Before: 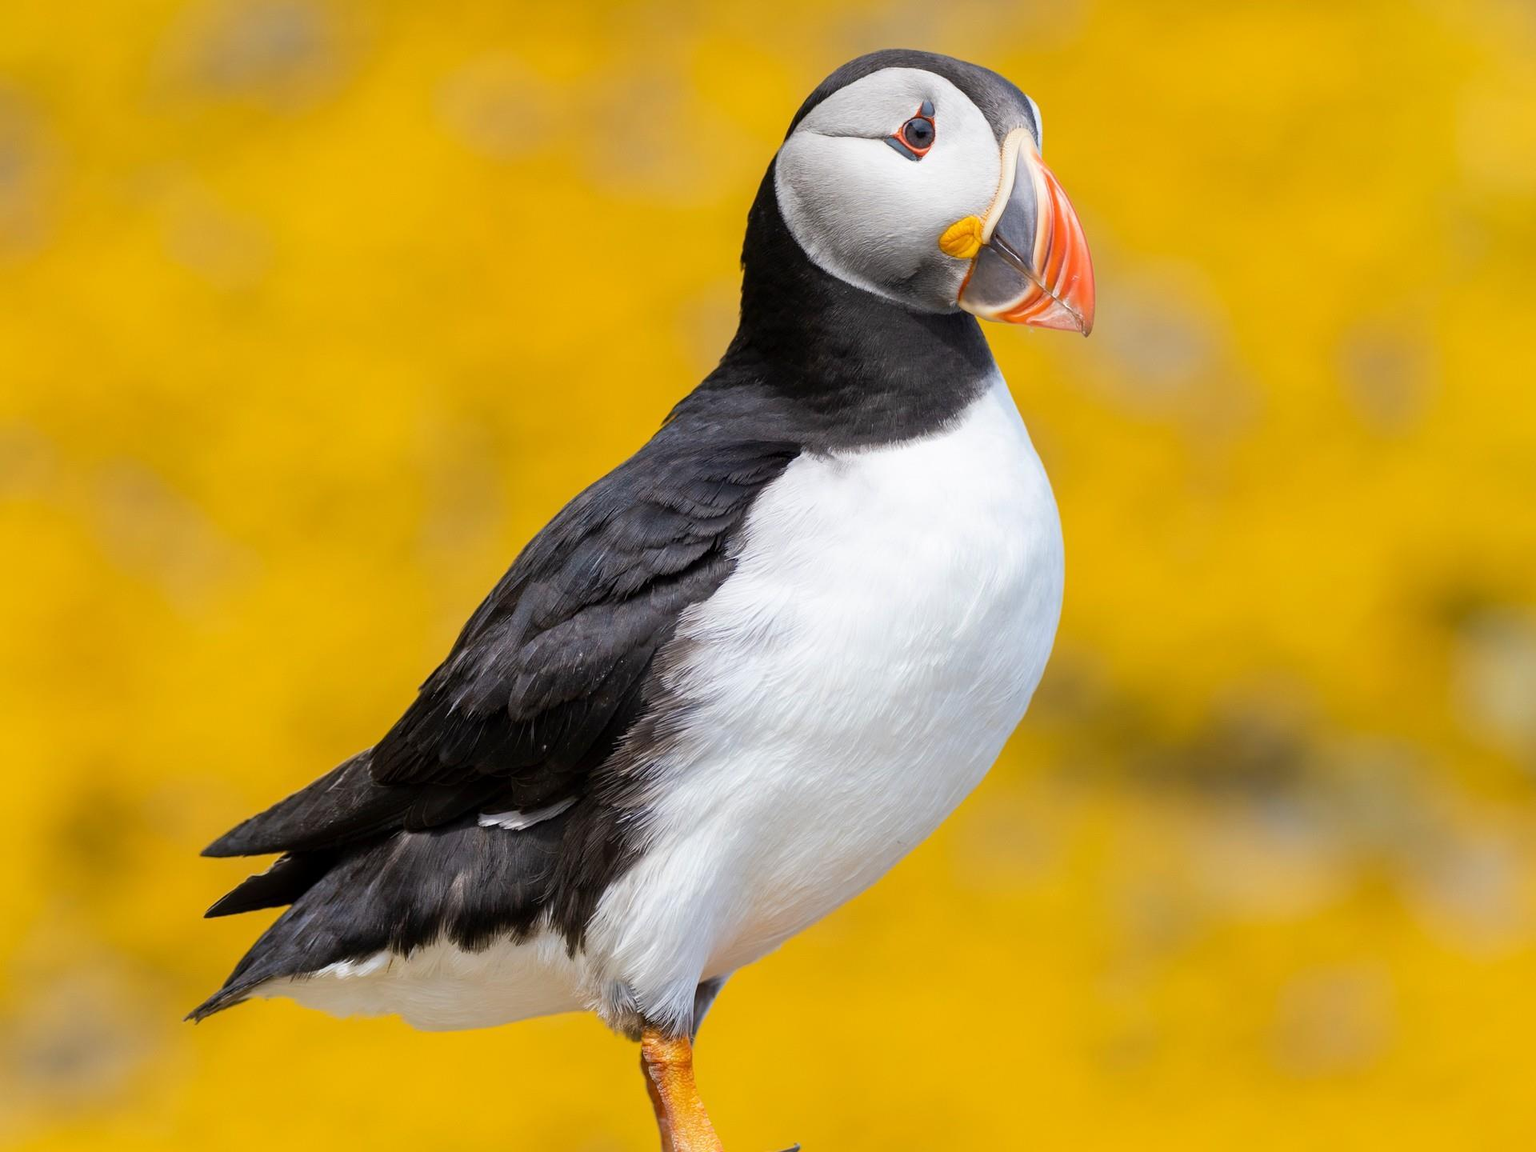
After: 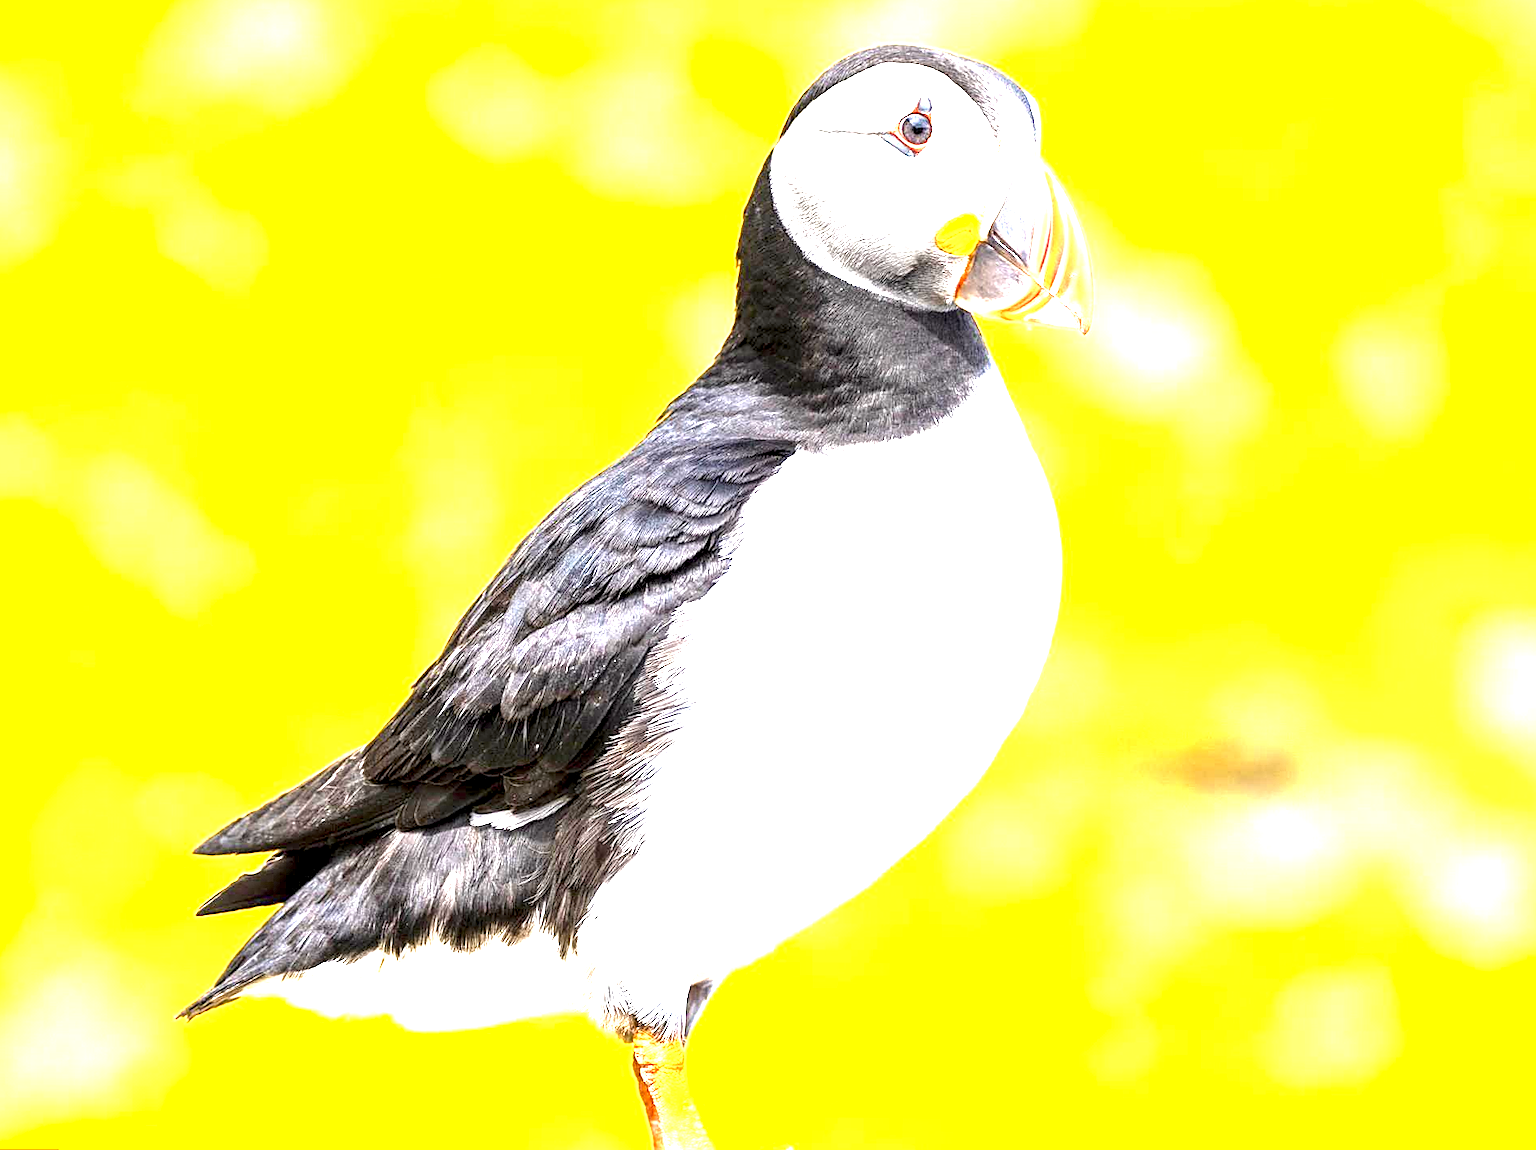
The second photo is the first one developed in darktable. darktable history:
exposure: black level correction 0.001, exposure 2.607 EV, compensate exposure bias true, compensate highlight preservation false
local contrast: highlights 20%, shadows 70%, detail 170%
rotate and perspective: rotation 0.192°, lens shift (horizontal) -0.015, crop left 0.005, crop right 0.996, crop top 0.006, crop bottom 0.99
sharpen: on, module defaults
